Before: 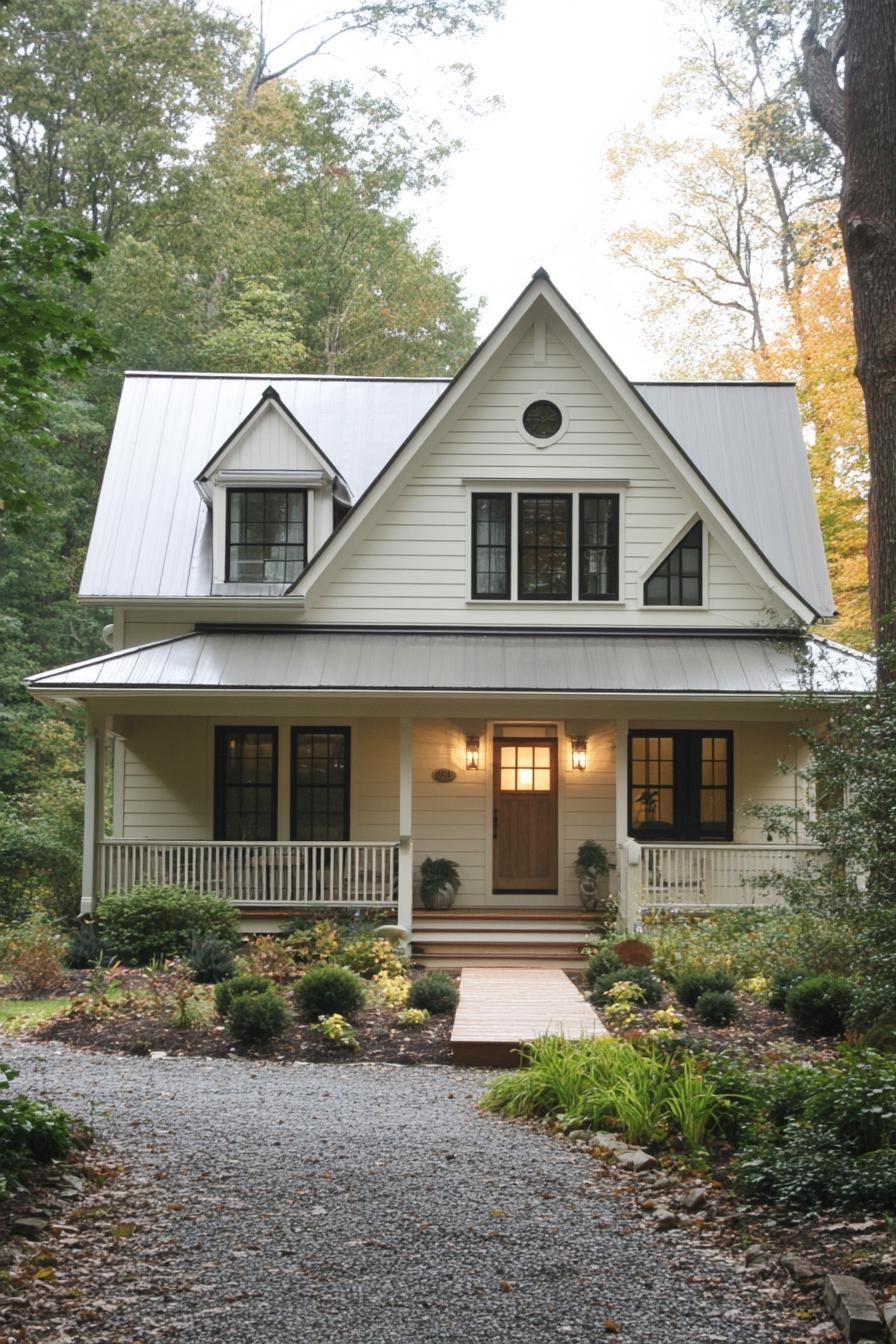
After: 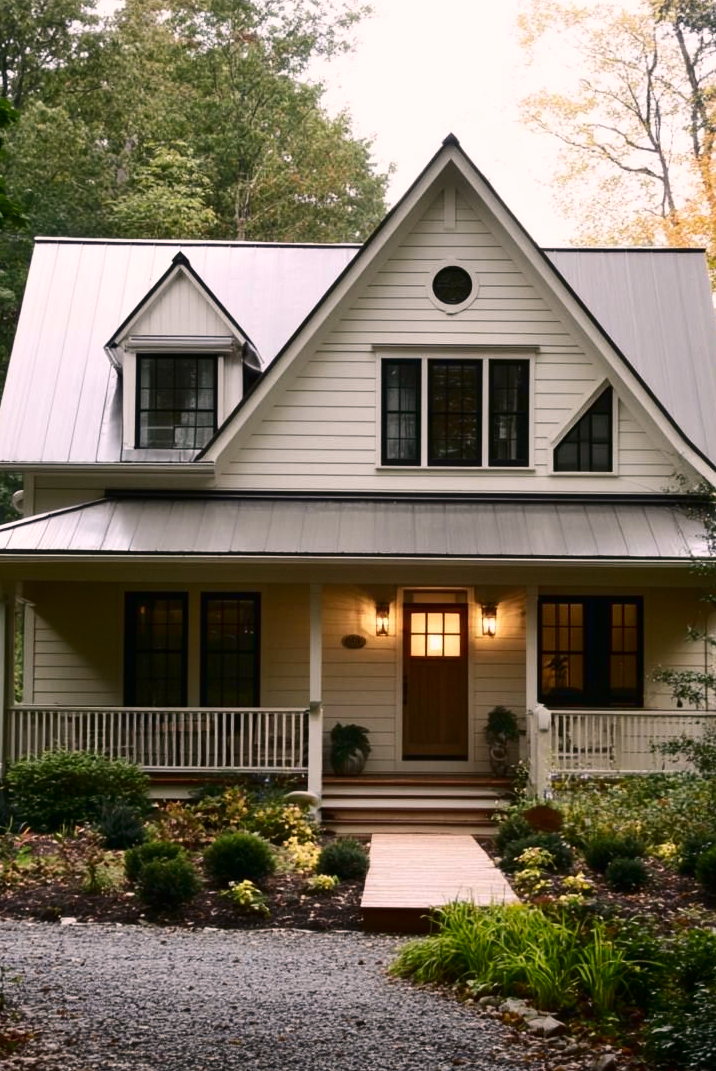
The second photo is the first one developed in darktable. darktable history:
color correction: highlights a* 7.6, highlights b* 4.18
contrast brightness saturation: contrast 0.186, brightness -0.239, saturation 0.108
crop and rotate: left 10.15%, top 10.024%, right 9.901%, bottom 10.215%
